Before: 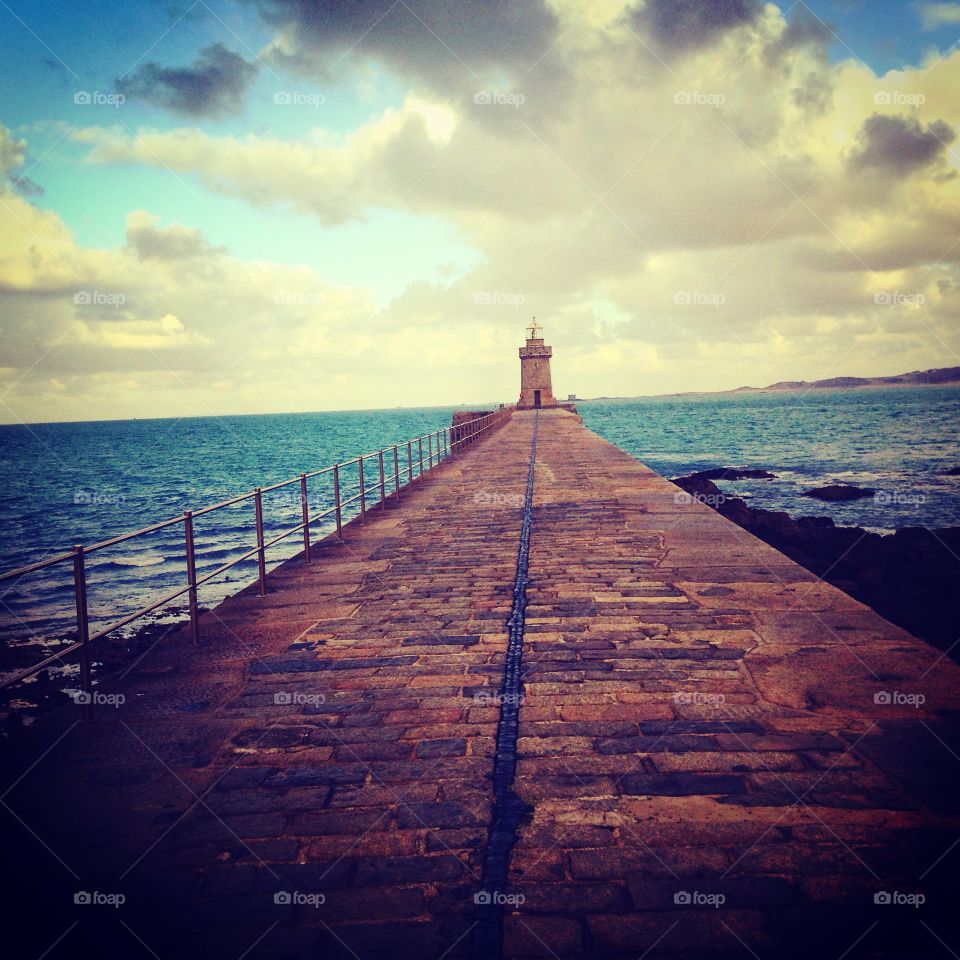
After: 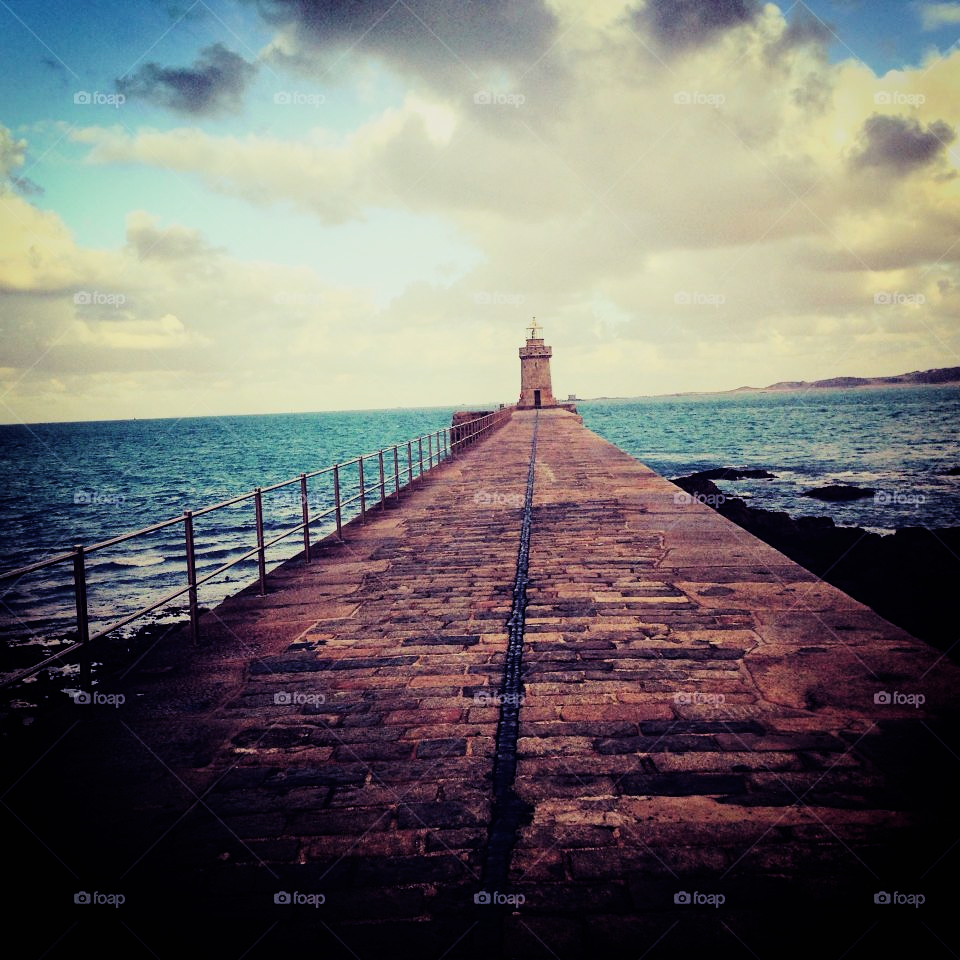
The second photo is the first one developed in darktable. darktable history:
filmic rgb: black relative exposure -5.01 EV, white relative exposure 3.56 EV, hardness 3.16, contrast 1.299, highlights saturation mix -49.49%
color balance rgb: global offset › luminance 0.517%, linear chroma grading › shadows -2.361%, linear chroma grading › highlights -14.074%, linear chroma grading › global chroma -9.389%, linear chroma grading › mid-tones -9.748%, perceptual saturation grading › global saturation 19.735%, global vibrance 20%
